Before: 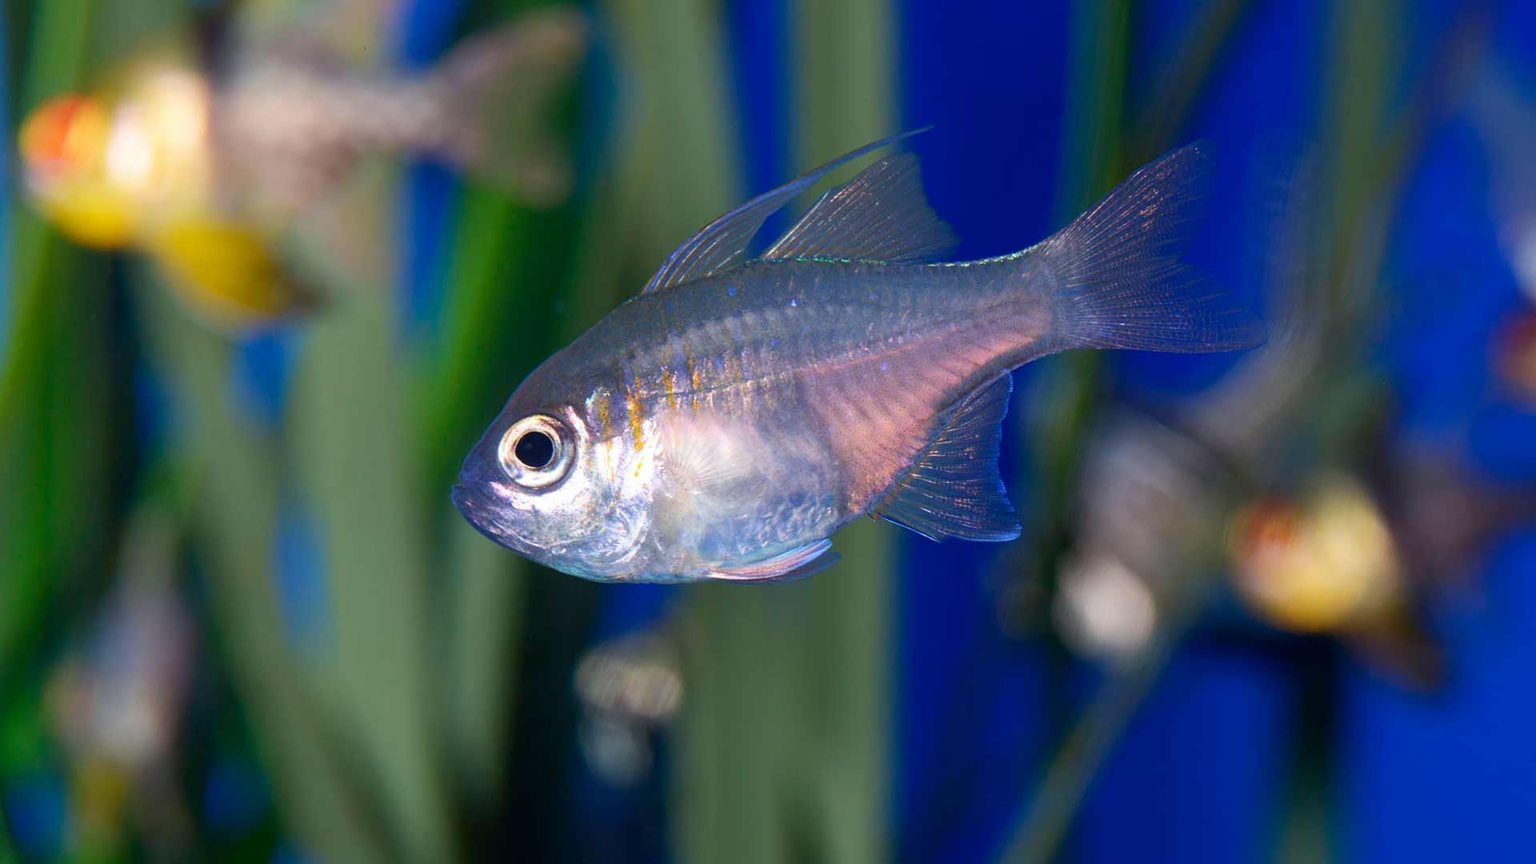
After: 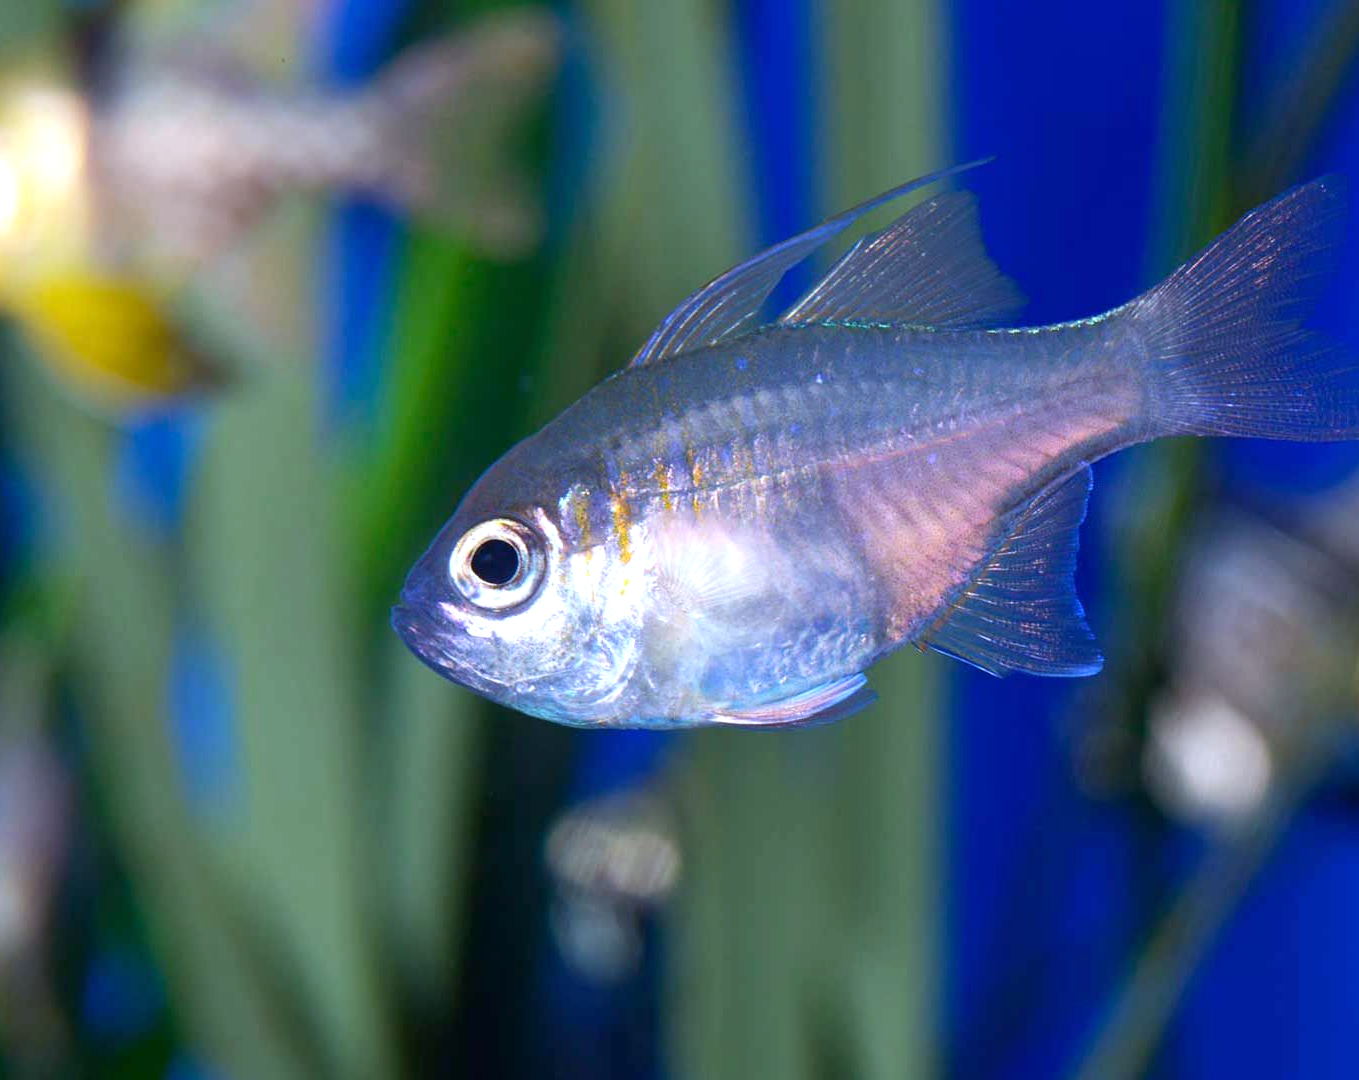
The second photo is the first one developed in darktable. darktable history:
tone equalizer: on, module defaults
exposure: exposure 0.376 EV, compensate highlight preservation false
crop and rotate: left 9.061%, right 20.142%
white balance: red 0.924, blue 1.095
